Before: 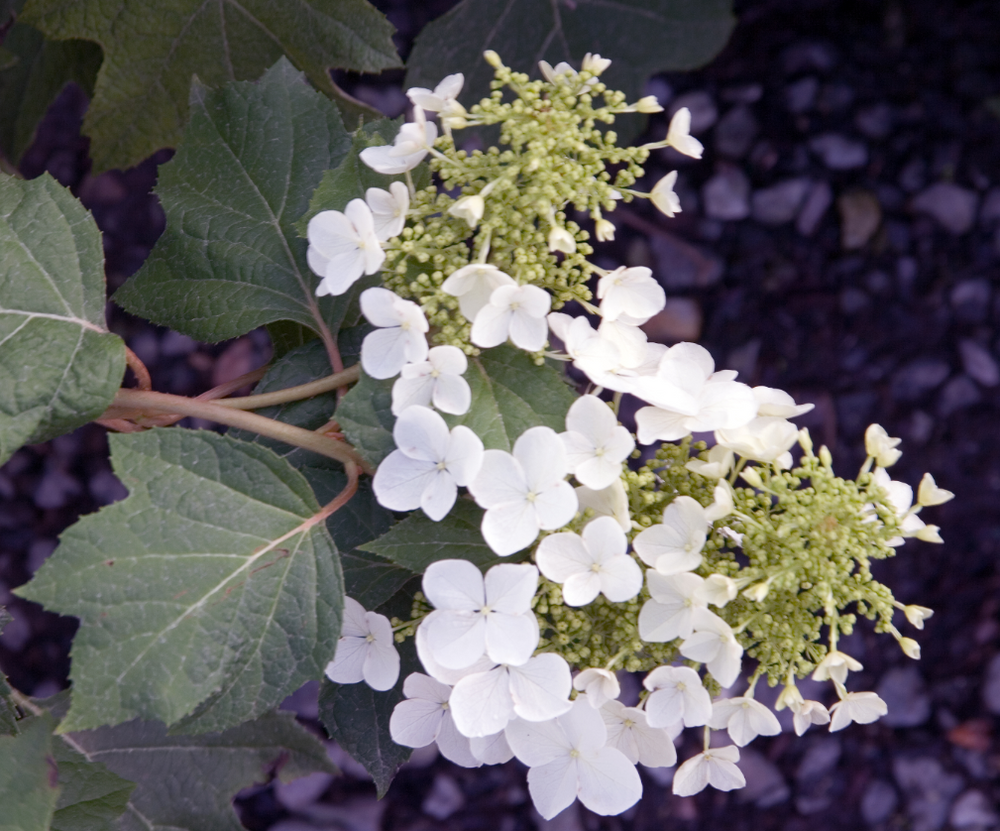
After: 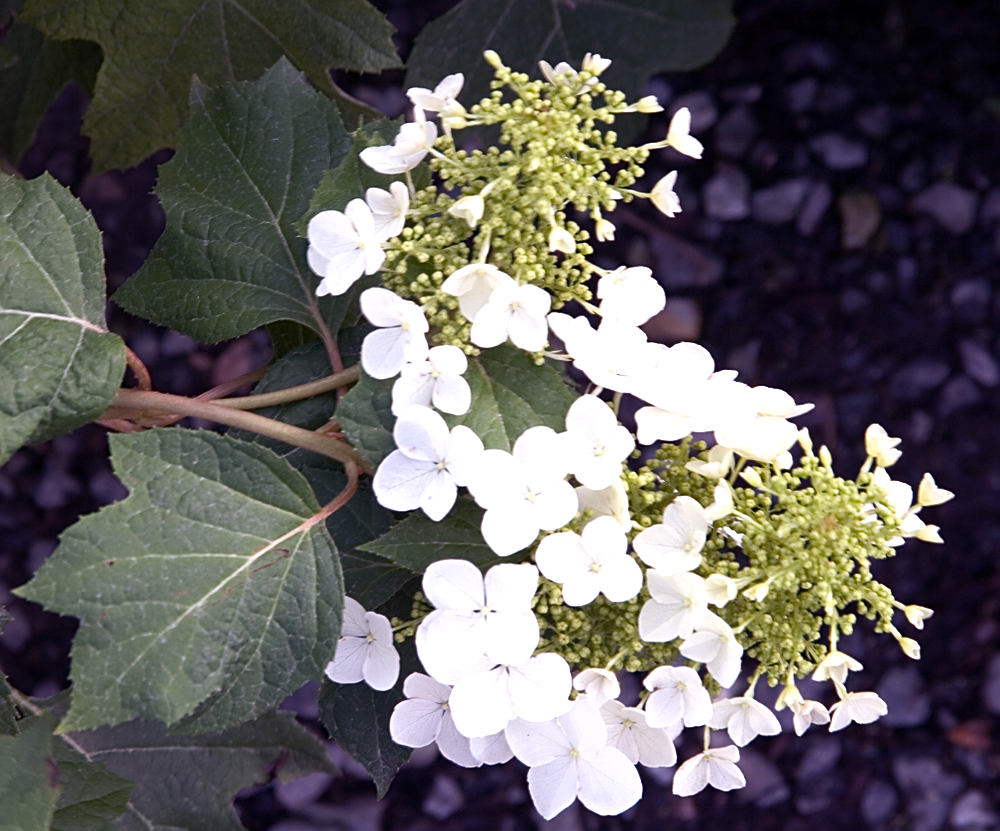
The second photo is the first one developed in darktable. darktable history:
sharpen: on, module defaults
color balance rgb: linear chroma grading › global chroma 9.142%, perceptual saturation grading › global saturation -0.092%, perceptual brilliance grading › global brilliance 15.31%, perceptual brilliance grading › shadows -35.459%
